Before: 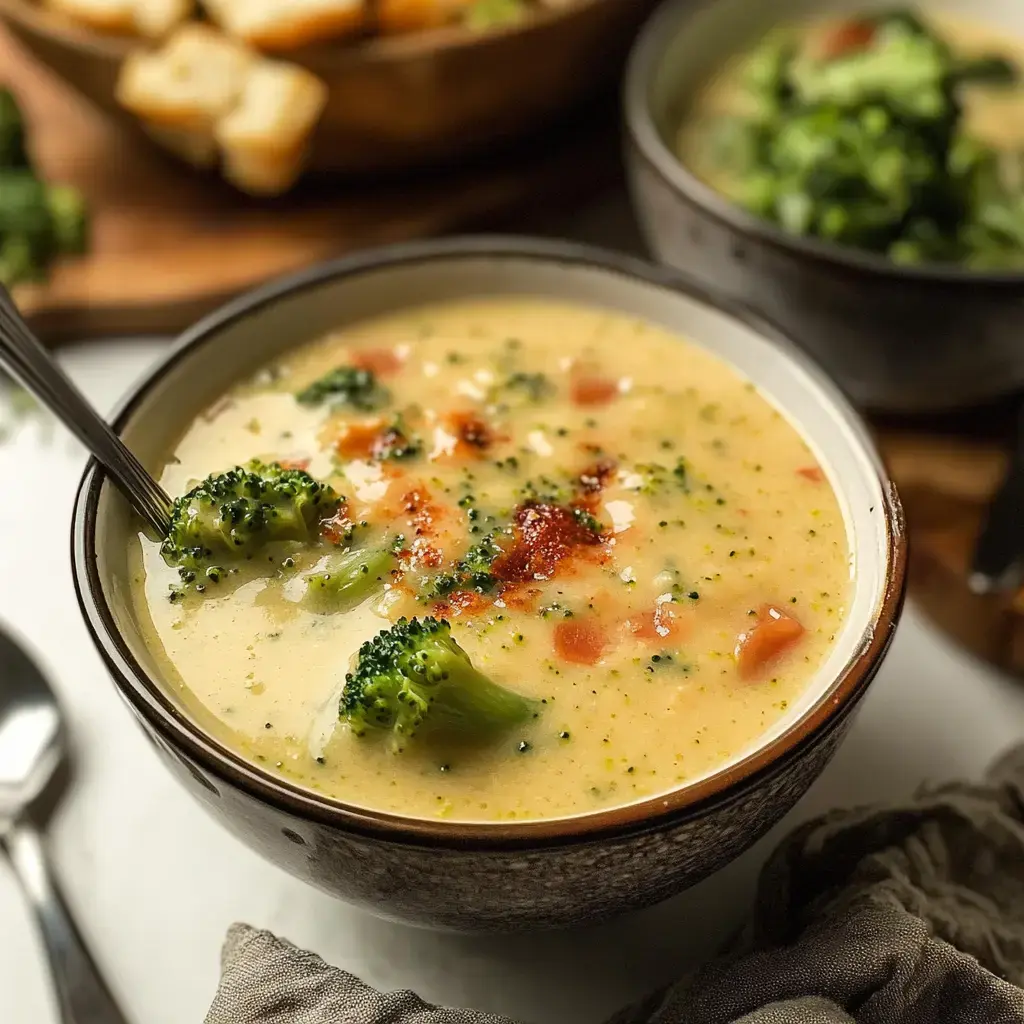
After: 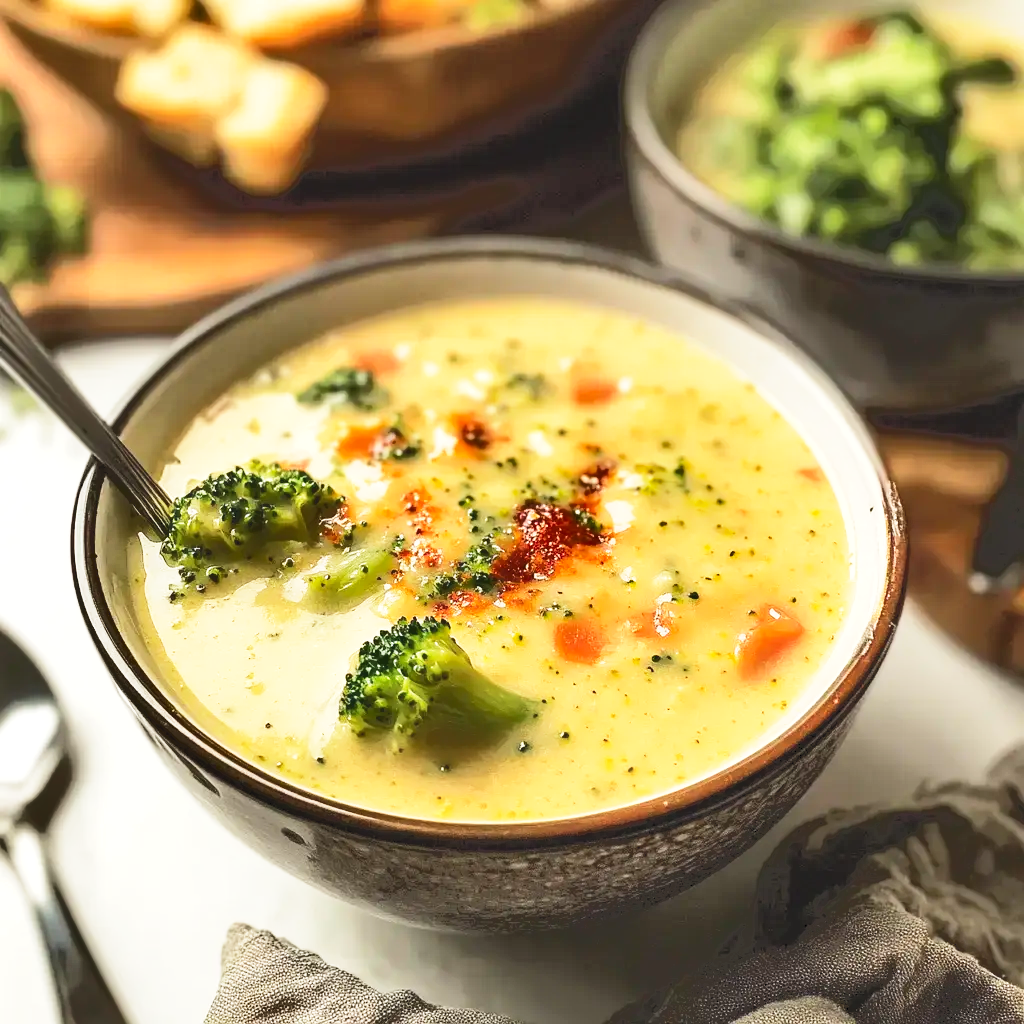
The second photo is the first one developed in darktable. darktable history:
exposure: exposure 0.242 EV, compensate exposure bias true, compensate highlight preservation false
shadows and highlights: soften with gaussian
base curve: curves: ch0 [(0, 0) (0.579, 0.807) (1, 1)], preserve colors none
tone curve: curves: ch0 [(0, 0) (0.003, 0.055) (0.011, 0.111) (0.025, 0.126) (0.044, 0.169) (0.069, 0.215) (0.1, 0.199) (0.136, 0.207) (0.177, 0.259) (0.224, 0.327) (0.277, 0.361) (0.335, 0.431) (0.399, 0.501) (0.468, 0.589) (0.543, 0.683) (0.623, 0.73) (0.709, 0.796) (0.801, 0.863) (0.898, 0.921) (1, 1)], color space Lab, independent channels, preserve colors none
